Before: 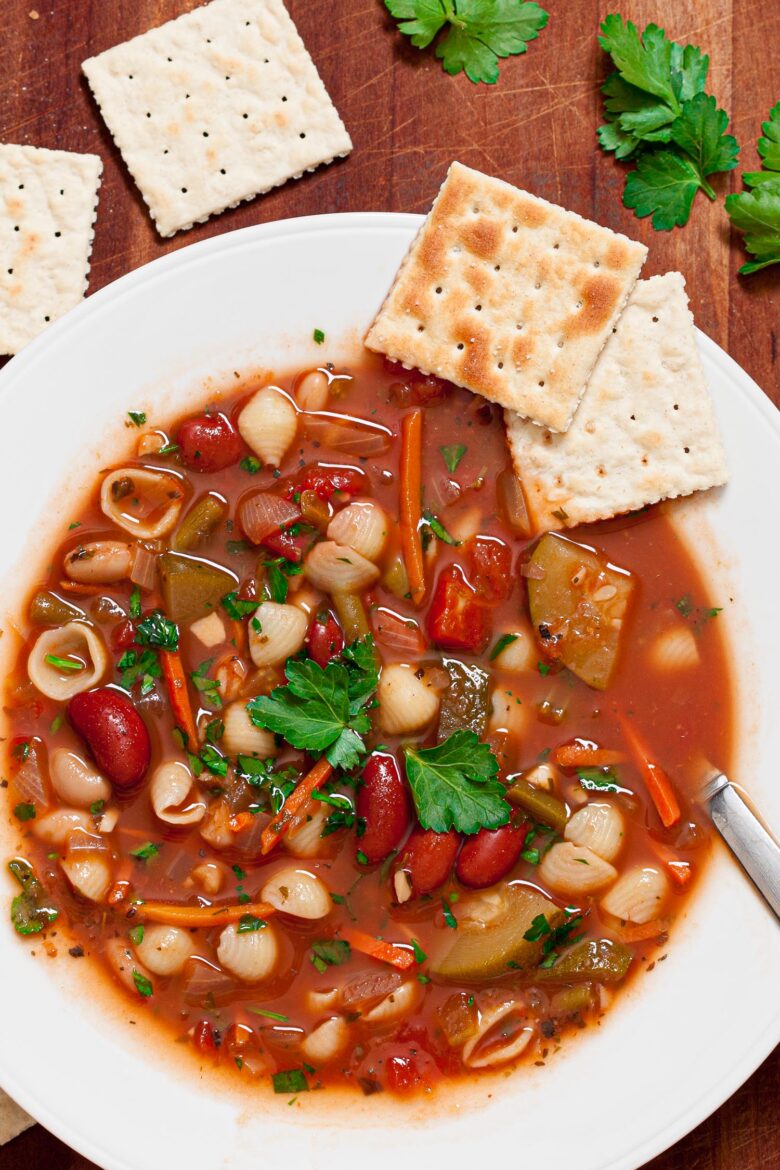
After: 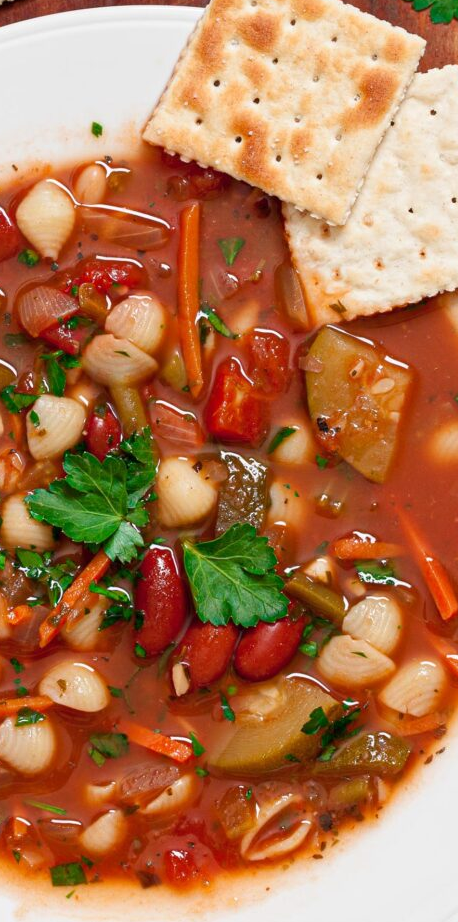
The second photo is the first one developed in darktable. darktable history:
crop and rotate: left 28.569%, top 17.762%, right 12.706%, bottom 3.401%
